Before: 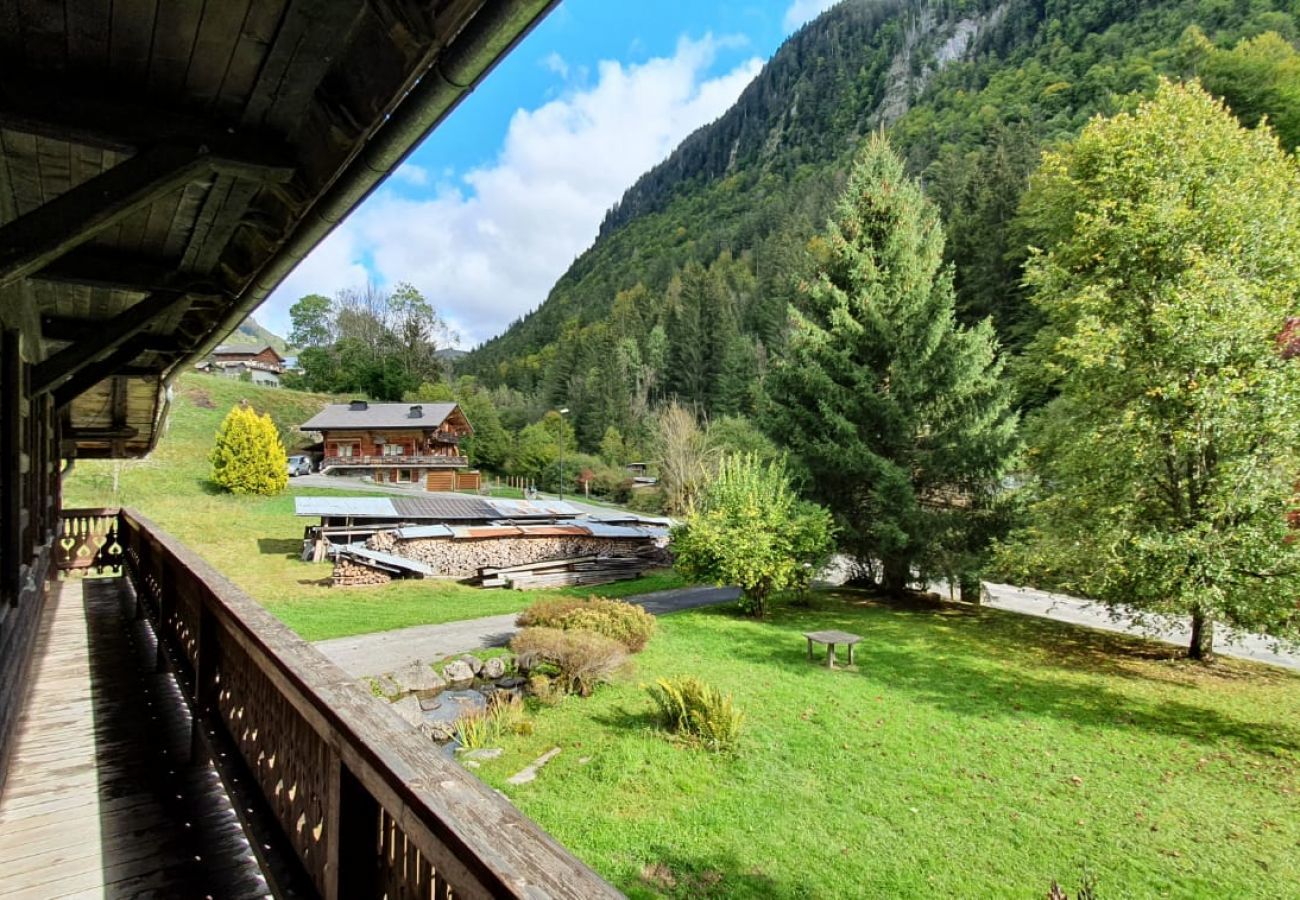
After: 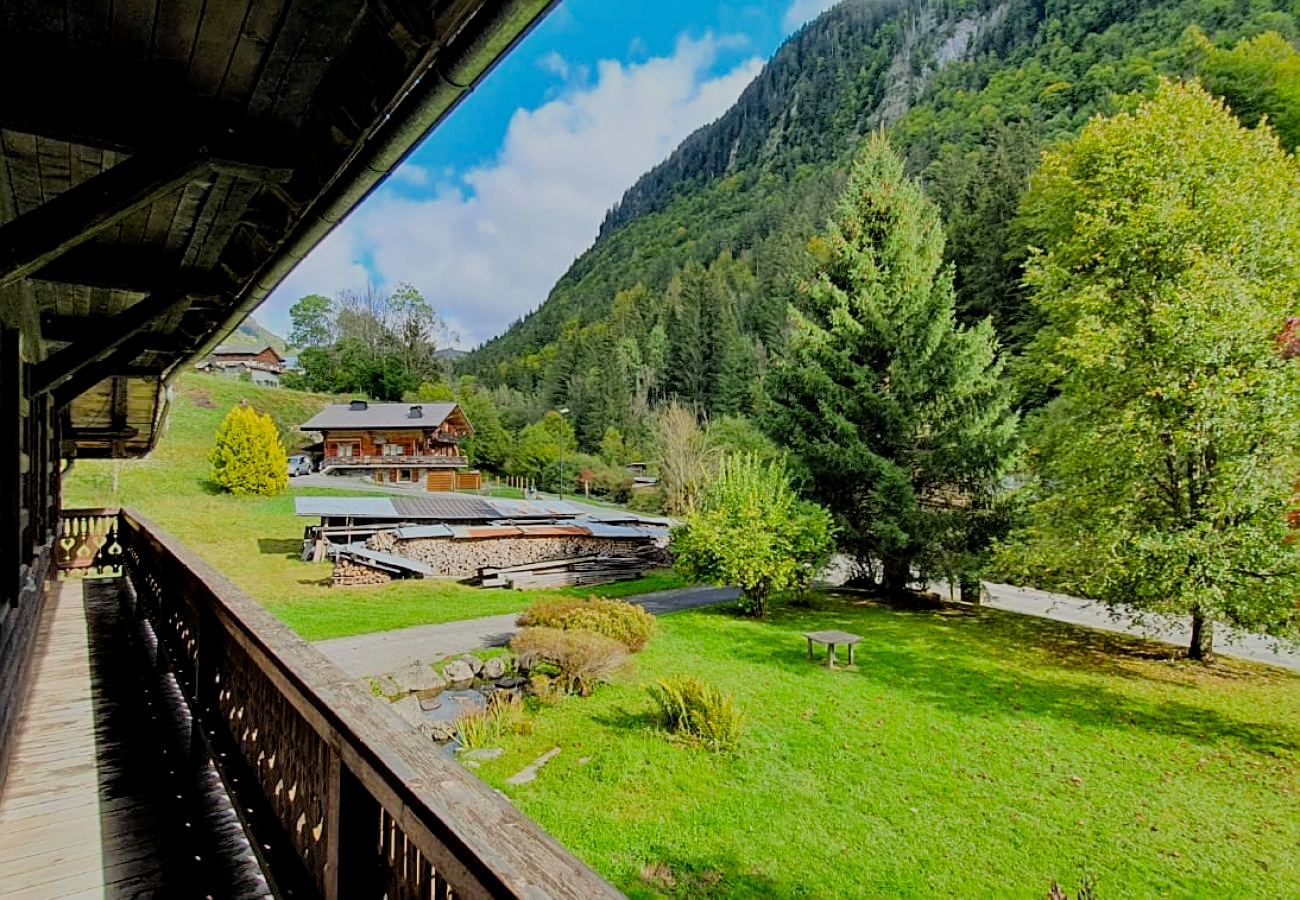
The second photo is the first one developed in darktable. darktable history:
sharpen: on, module defaults
filmic rgb: black relative exposure -8.79 EV, white relative exposure 4.98 EV, threshold 6 EV, target black luminance 0%, hardness 3.77, latitude 66.34%, contrast 0.822, highlights saturation mix 10%, shadows ↔ highlights balance 20%, add noise in highlights 0.1, color science v4 (2020), iterations of high-quality reconstruction 0, type of noise poissonian, enable highlight reconstruction true
